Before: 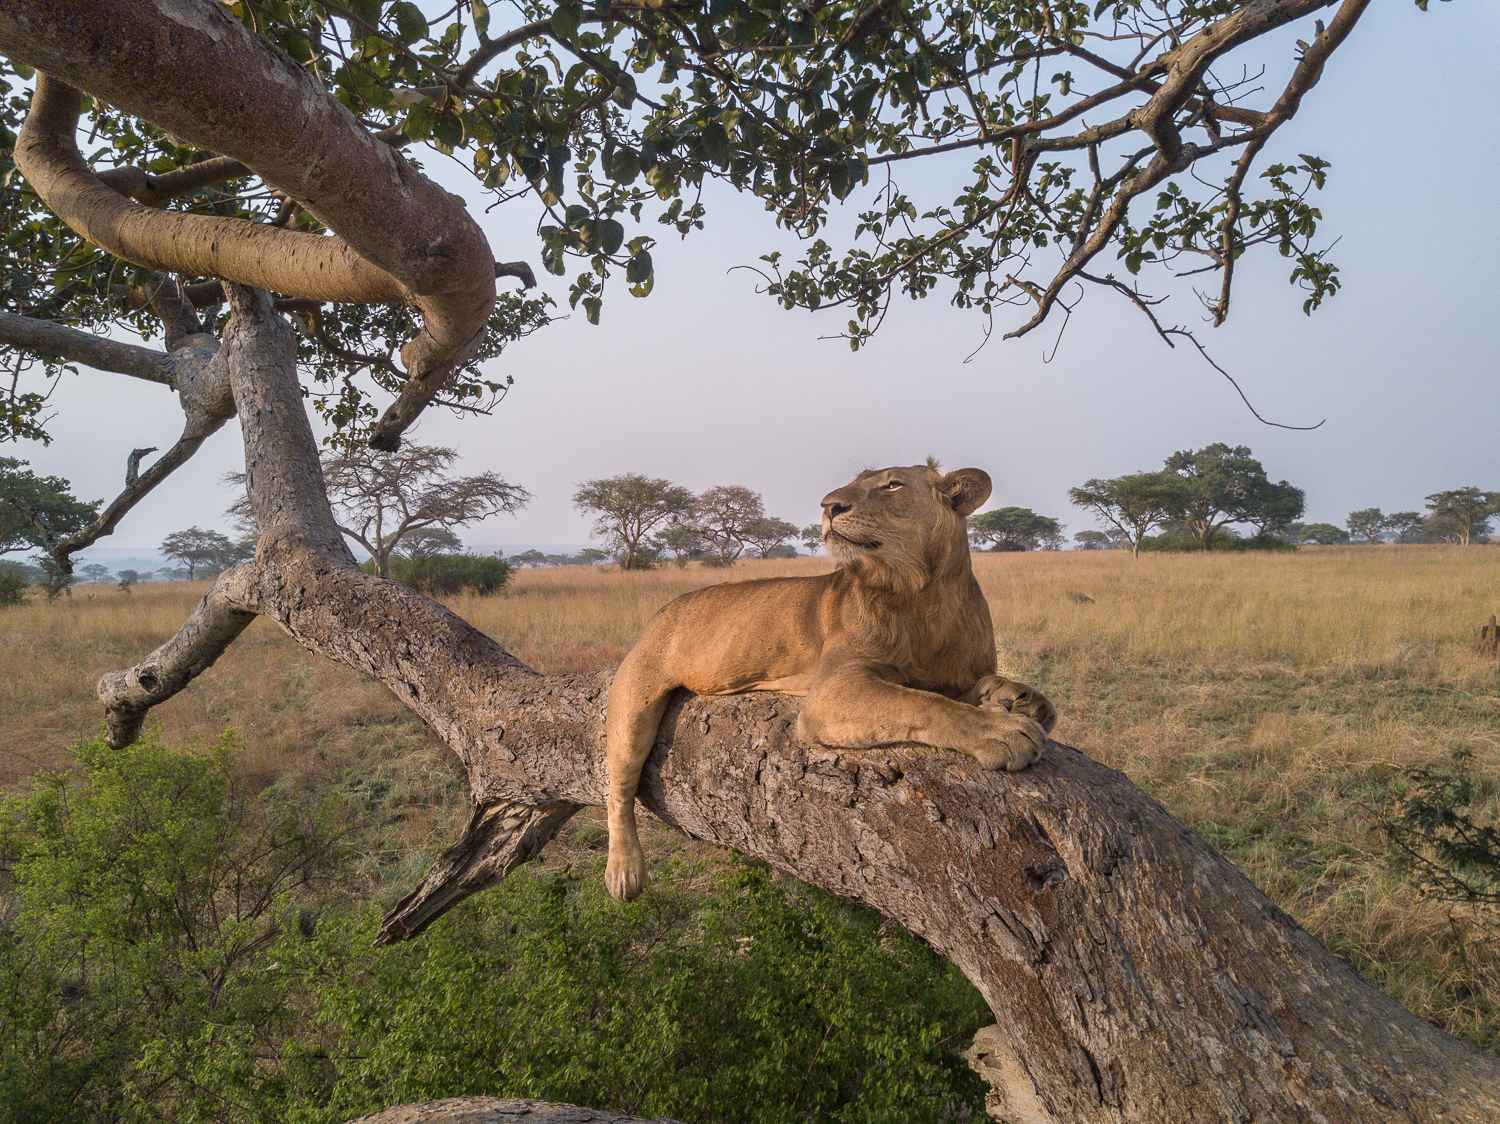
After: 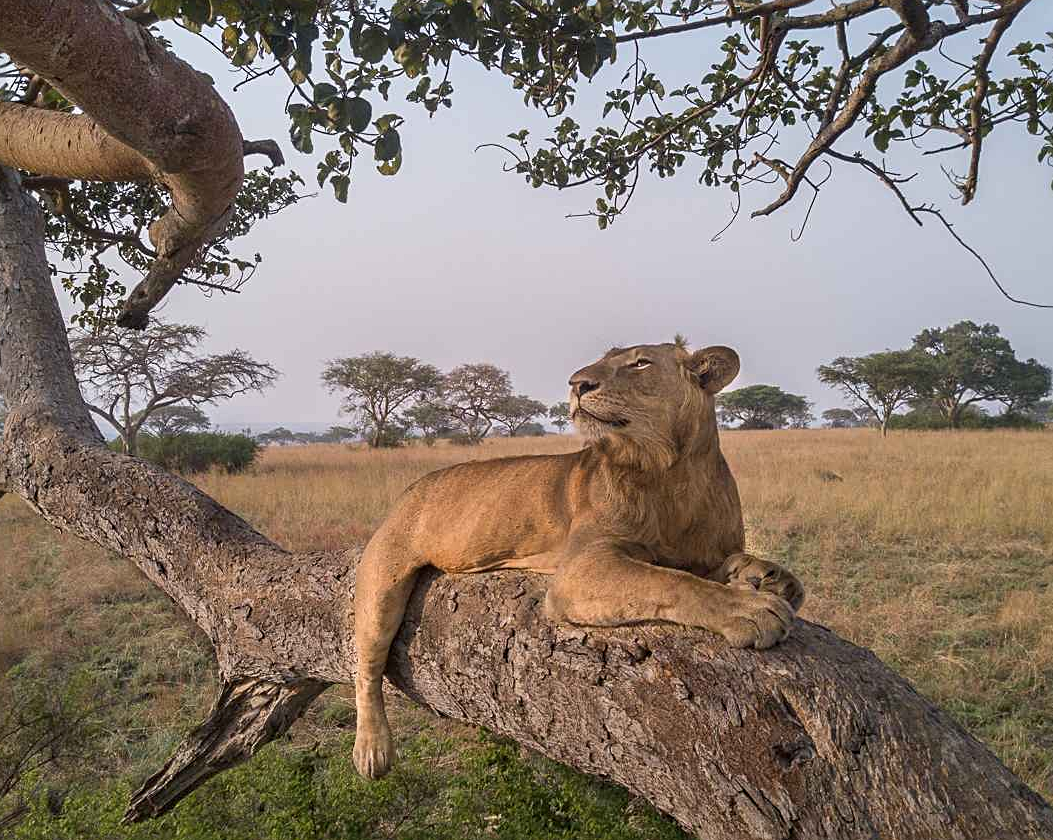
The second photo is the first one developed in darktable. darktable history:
crop and rotate: left 16.881%, top 10.872%, right 12.875%, bottom 14.382%
sharpen: radius 2.166, amount 0.383, threshold 0.11
exposure: exposure -0.05 EV, compensate highlight preservation false
